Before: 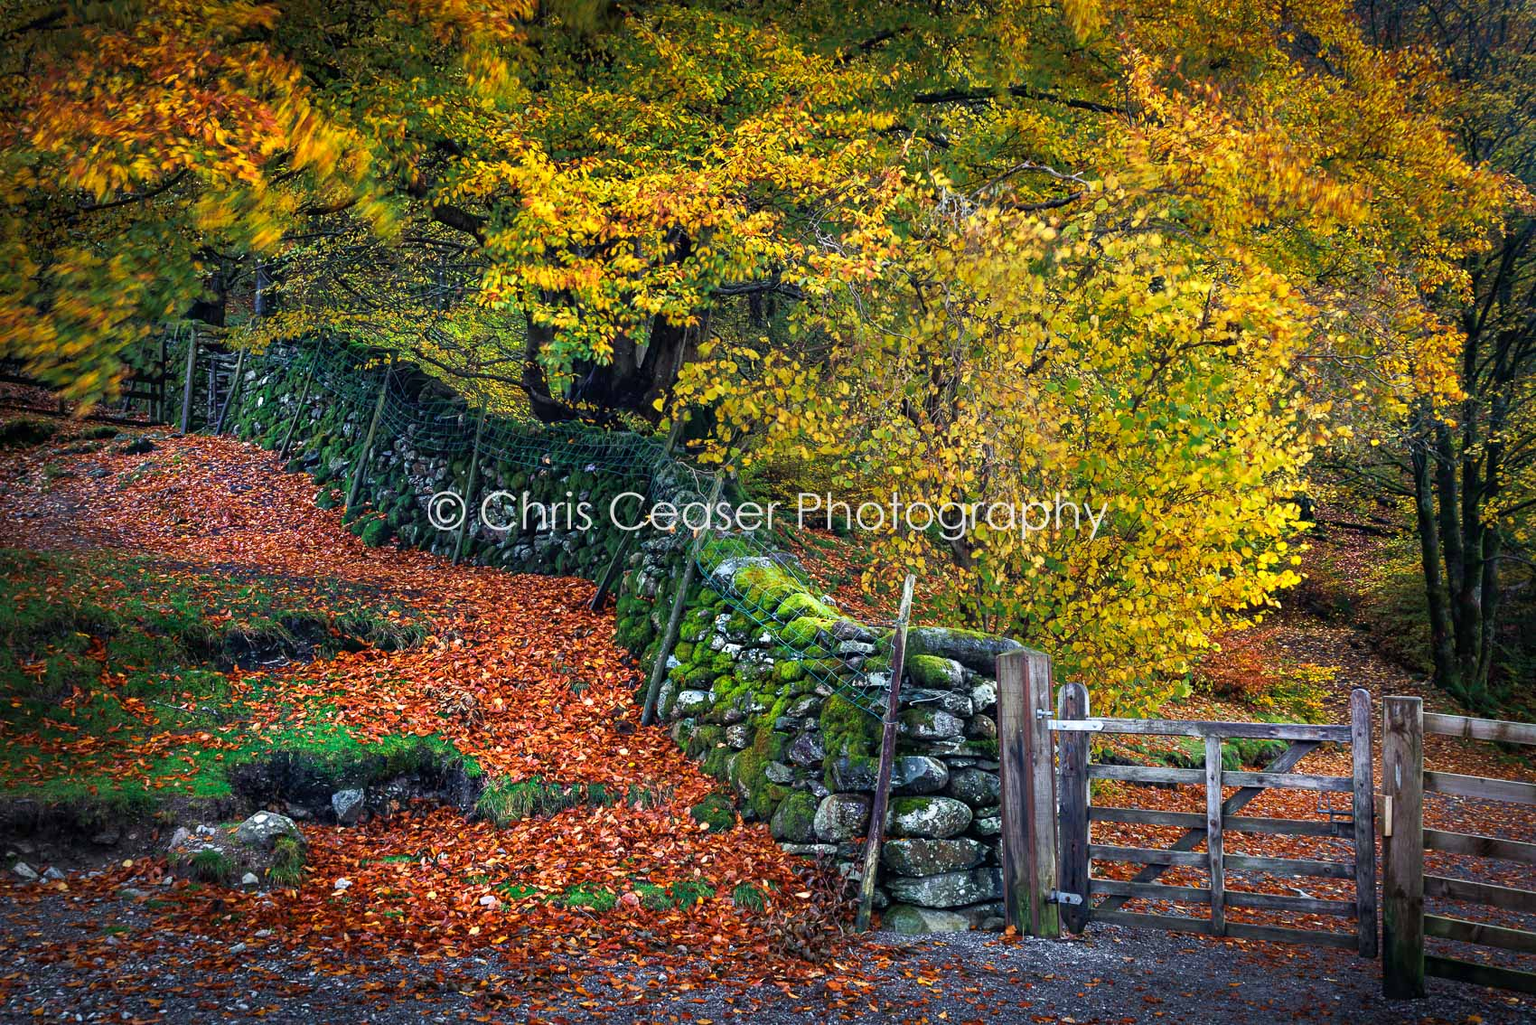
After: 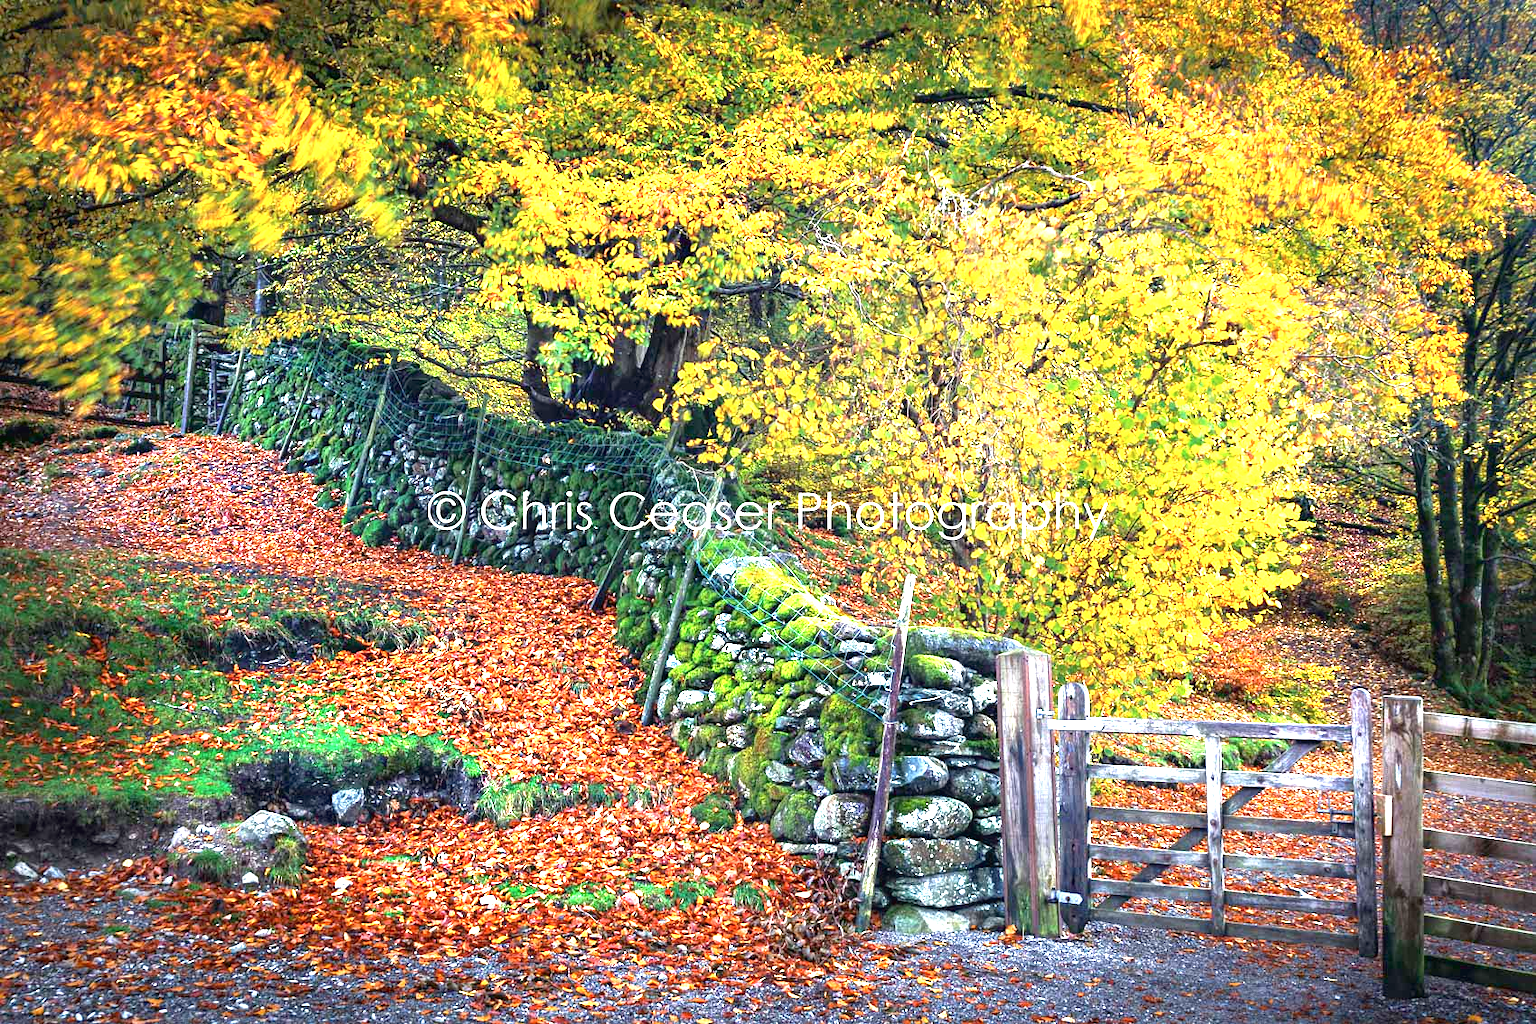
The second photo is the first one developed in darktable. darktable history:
contrast brightness saturation: contrast -0.074, brightness -0.041, saturation -0.106
exposure: black level correction 0.001, exposure 0.962 EV, compensate exposure bias true, compensate highlight preservation false
